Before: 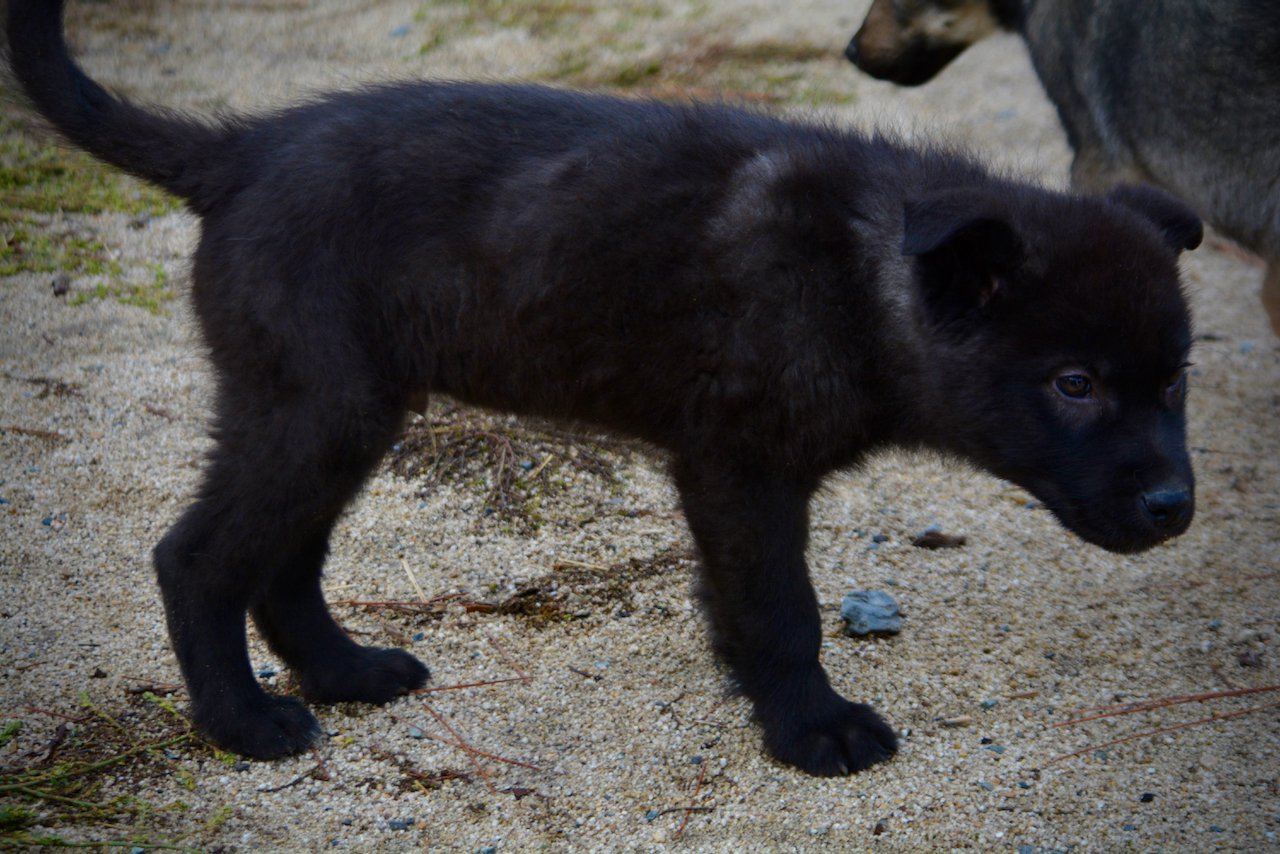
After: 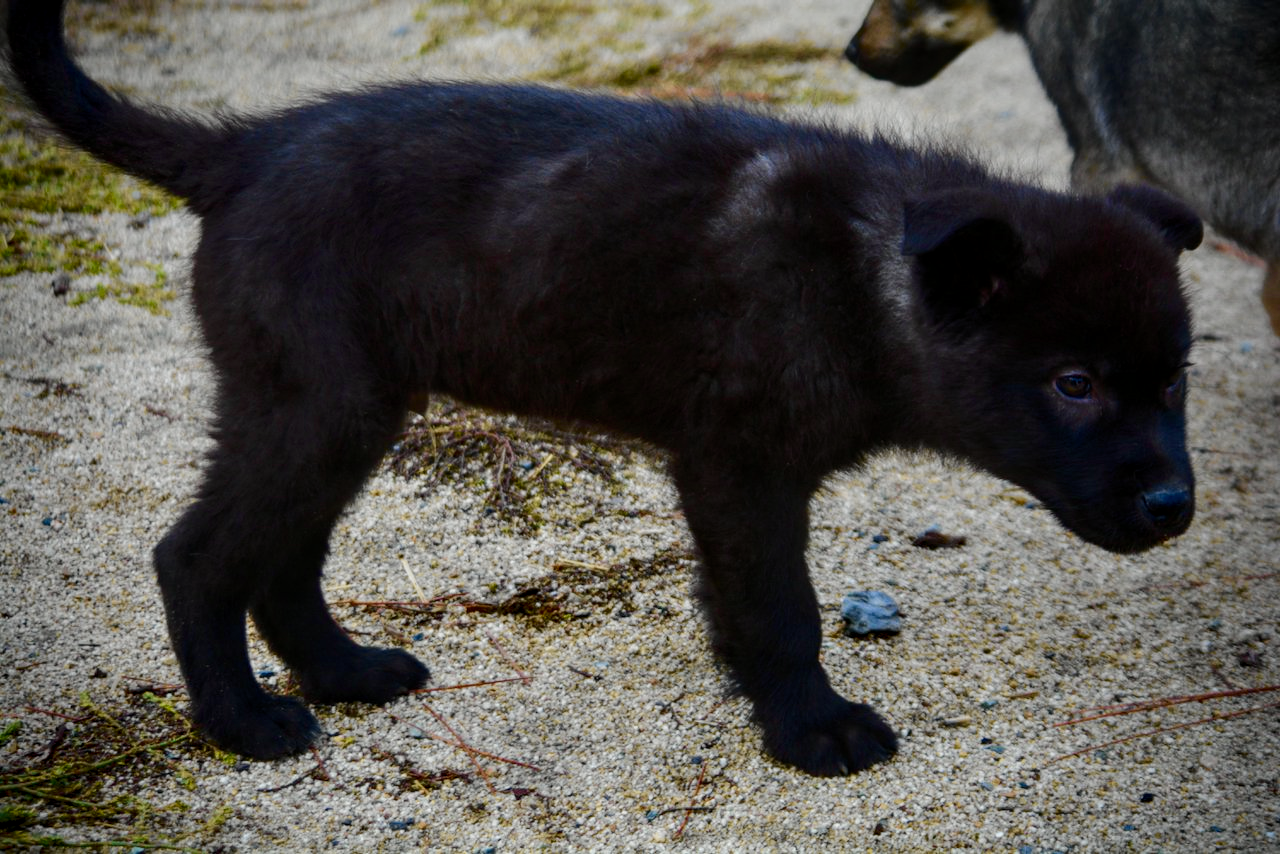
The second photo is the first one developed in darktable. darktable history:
local contrast: on, module defaults
velvia: on, module defaults
color balance rgb: perceptual saturation grading › global saturation 20%, perceptual saturation grading › highlights -25%, perceptual saturation grading › shadows 50%, global vibrance -25%
tone curve: curves: ch0 [(0, 0) (0.037, 0.025) (0.131, 0.093) (0.275, 0.256) (0.476, 0.517) (0.607, 0.667) (0.691, 0.745) (0.789, 0.836) (0.911, 0.925) (0.997, 0.995)]; ch1 [(0, 0) (0.301, 0.3) (0.444, 0.45) (0.493, 0.495) (0.507, 0.503) (0.534, 0.533) (0.582, 0.58) (0.658, 0.693) (0.746, 0.77) (1, 1)]; ch2 [(0, 0) (0.246, 0.233) (0.36, 0.352) (0.415, 0.418) (0.476, 0.492) (0.502, 0.504) (0.525, 0.518) (0.539, 0.544) (0.586, 0.602) (0.634, 0.651) (0.706, 0.727) (0.853, 0.852) (1, 0.951)], color space Lab, independent channels, preserve colors none
